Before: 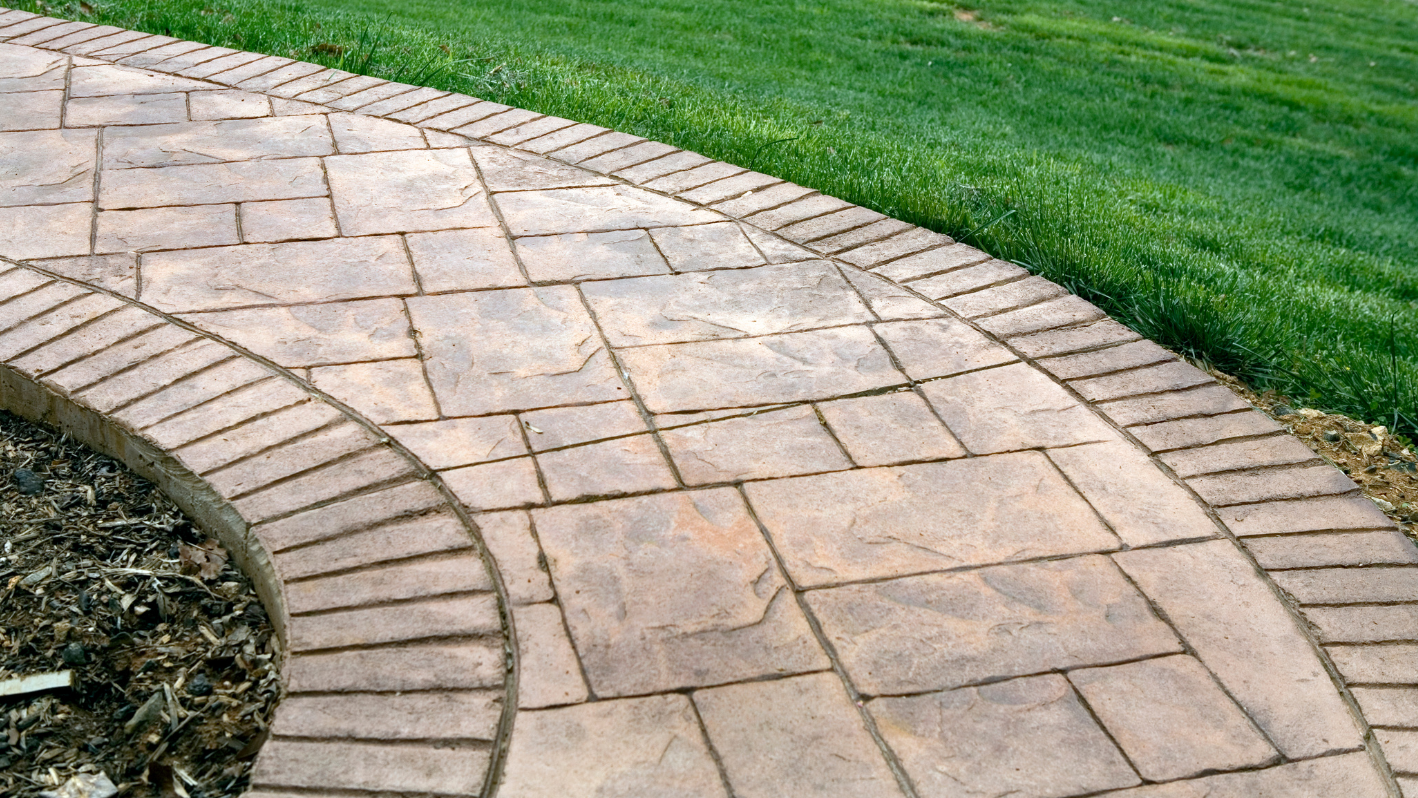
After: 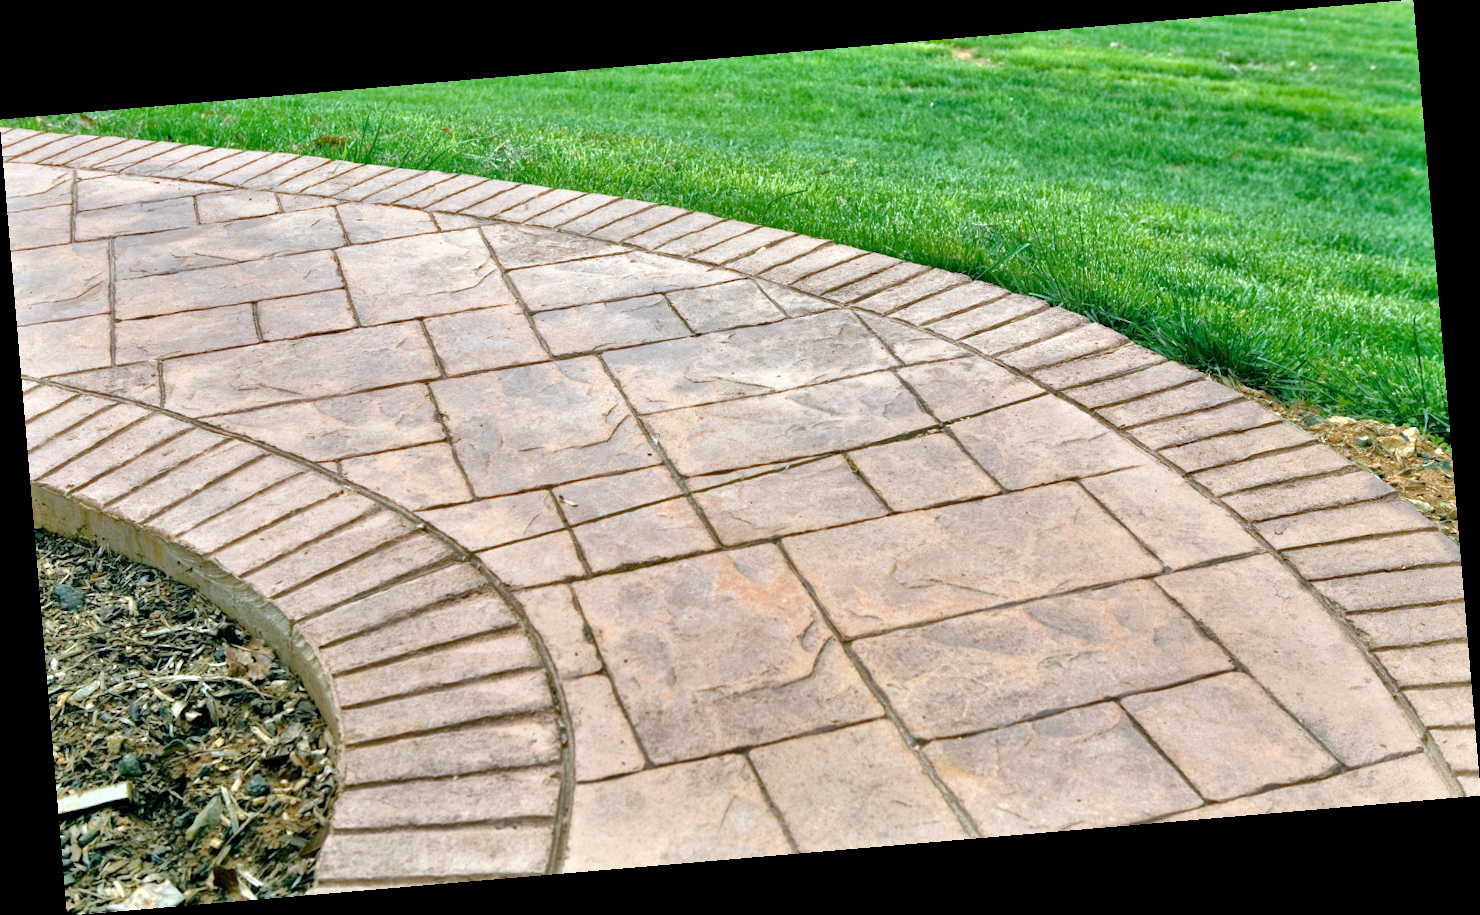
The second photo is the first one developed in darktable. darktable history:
rotate and perspective: rotation -4.86°, automatic cropping off
shadows and highlights: shadows 32, highlights -32, soften with gaussian
tone equalizer: -8 EV 2 EV, -7 EV 2 EV, -6 EV 2 EV, -5 EV 2 EV, -4 EV 2 EV, -3 EV 1.5 EV, -2 EV 1 EV, -1 EV 0.5 EV
